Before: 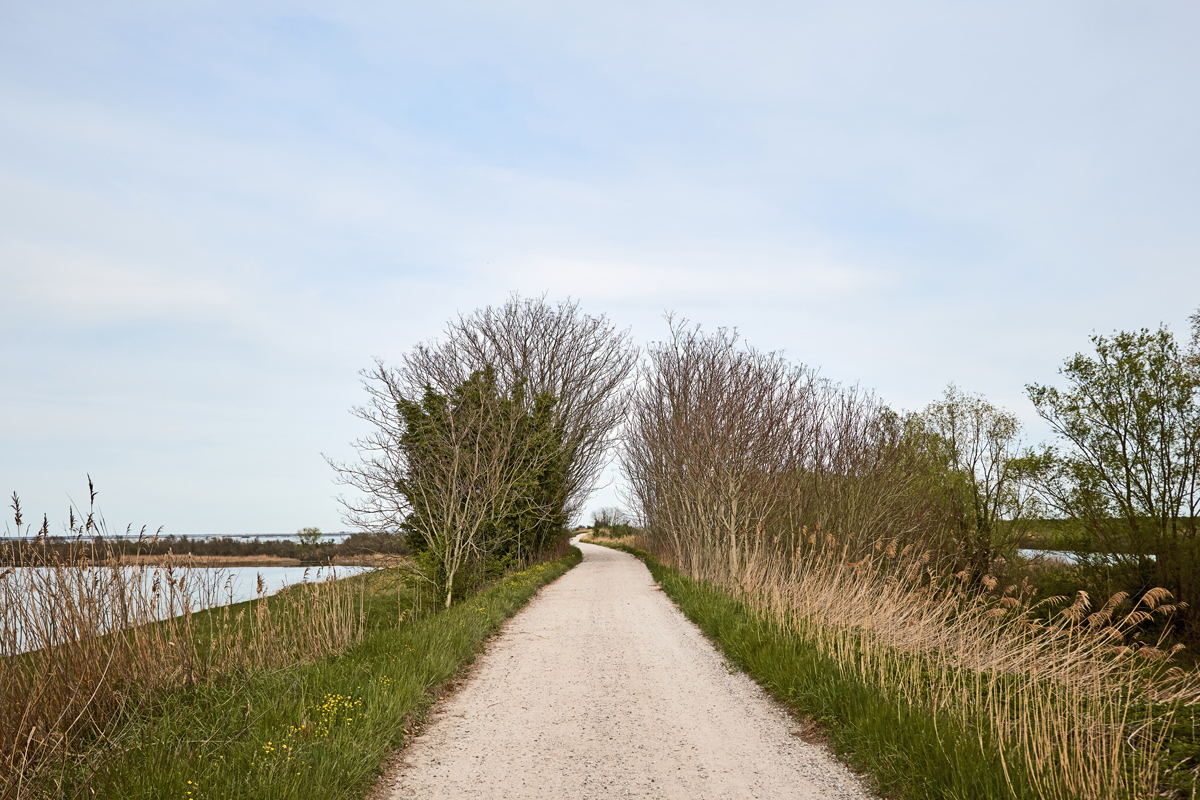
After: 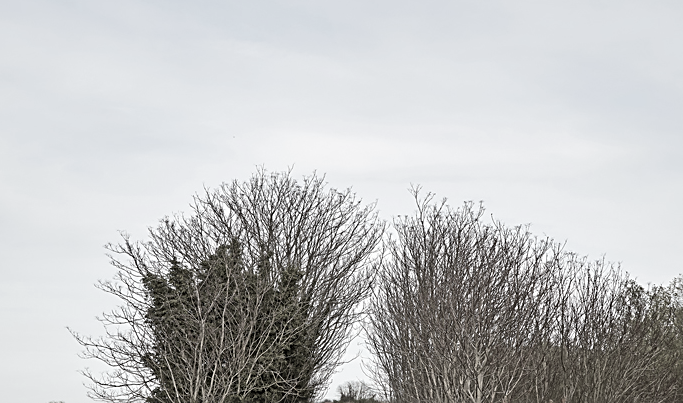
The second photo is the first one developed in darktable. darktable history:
color correction: highlights b* 0.011, saturation 0.256
sharpen: on, module defaults
crop: left 21.174%, top 15.841%, right 21.838%, bottom 33.765%
